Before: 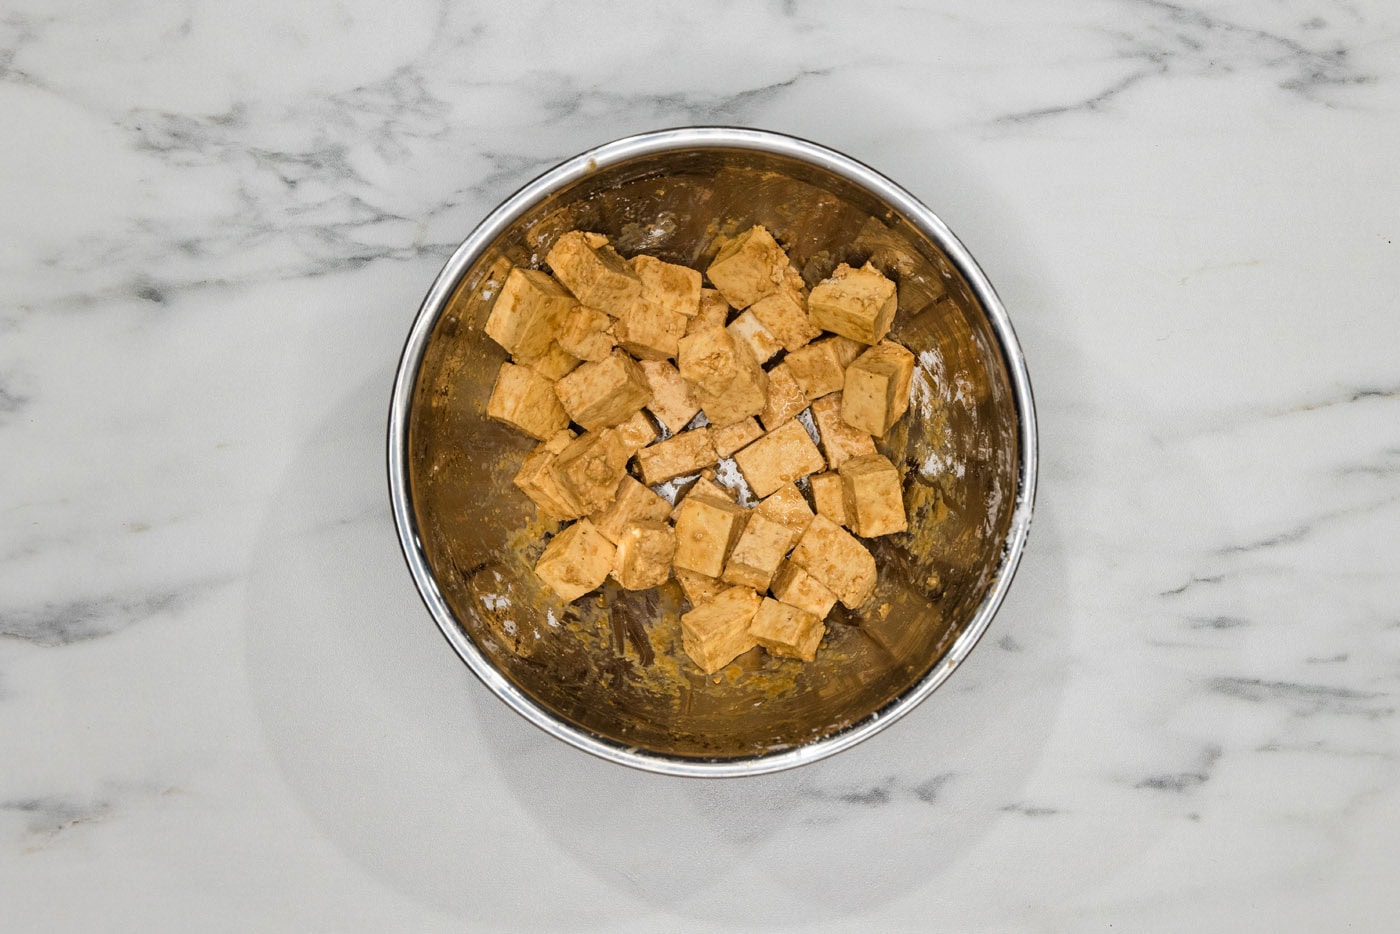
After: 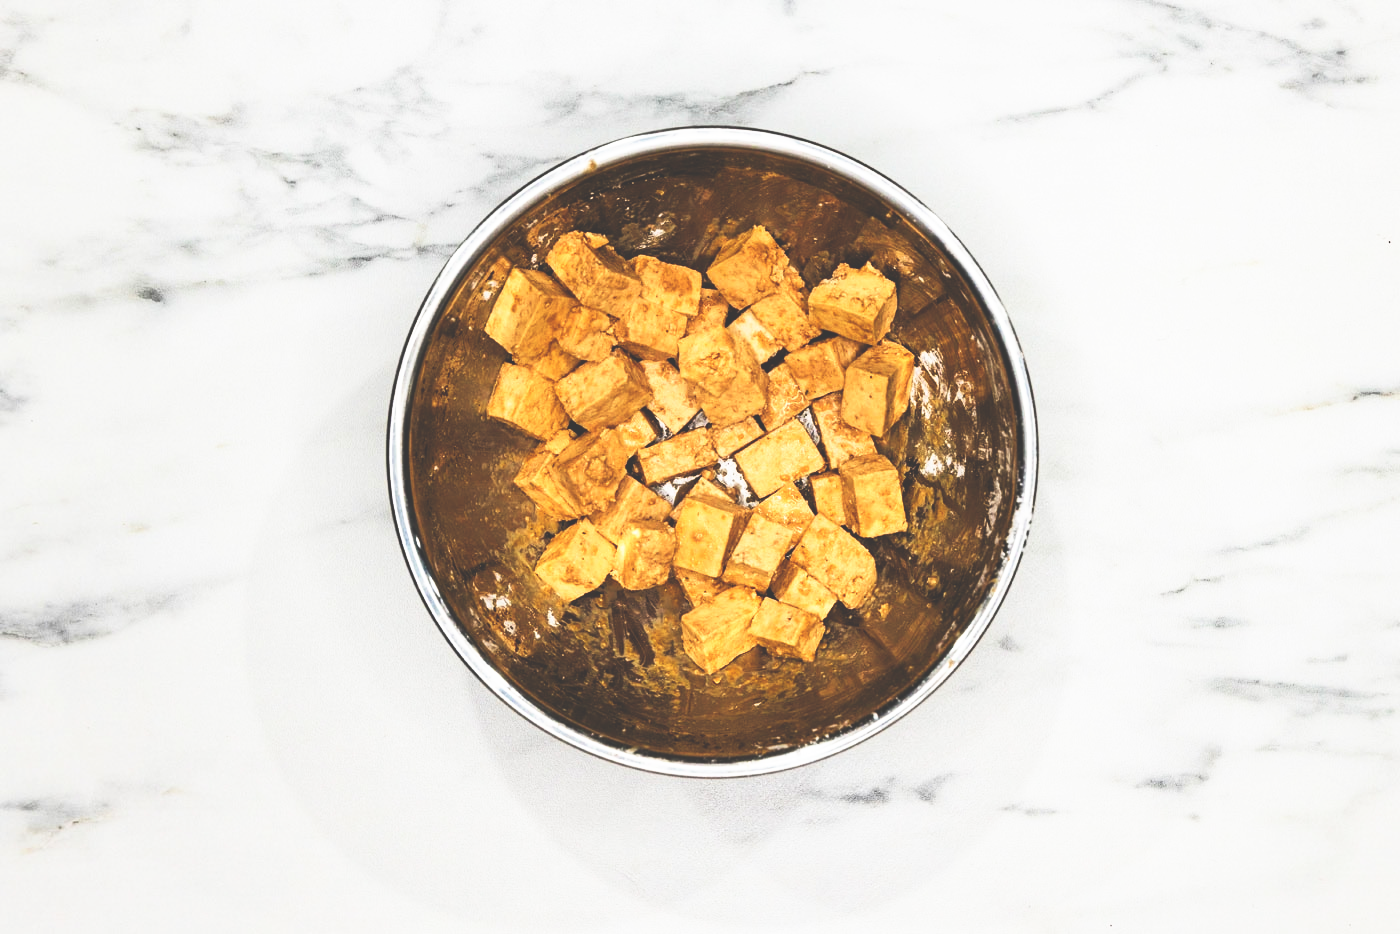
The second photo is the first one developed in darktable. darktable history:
color zones: curves: ch0 [(0, 0.5) (0.143, 0.5) (0.286, 0.5) (0.429, 0.5) (0.571, 0.5) (0.714, 0.476) (0.857, 0.5) (1, 0.5)]; ch2 [(0, 0.5) (0.143, 0.5) (0.286, 0.5) (0.429, 0.5) (0.571, 0.5) (0.714, 0.487) (0.857, 0.5) (1, 0.5)]
base curve: curves: ch0 [(0, 0.036) (0.007, 0.037) (0.604, 0.887) (1, 1)], preserve colors none
shadows and highlights: shadows 0, highlights 40
